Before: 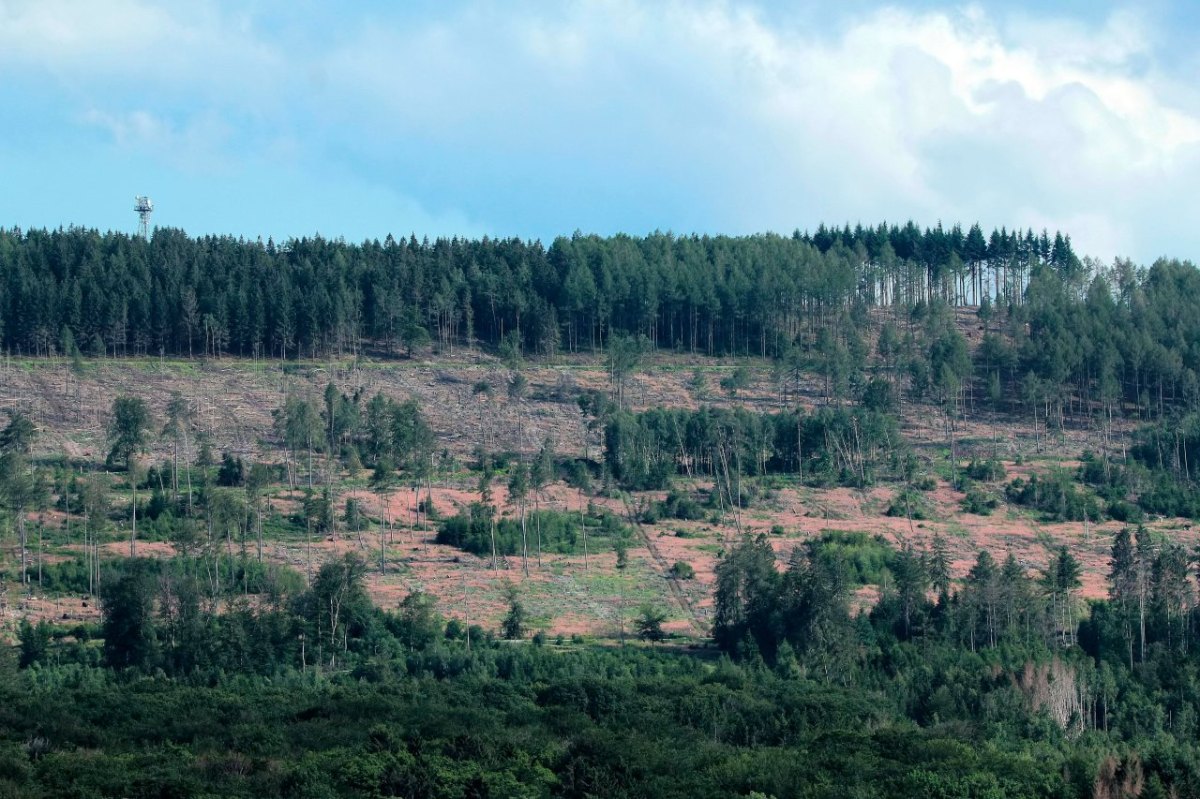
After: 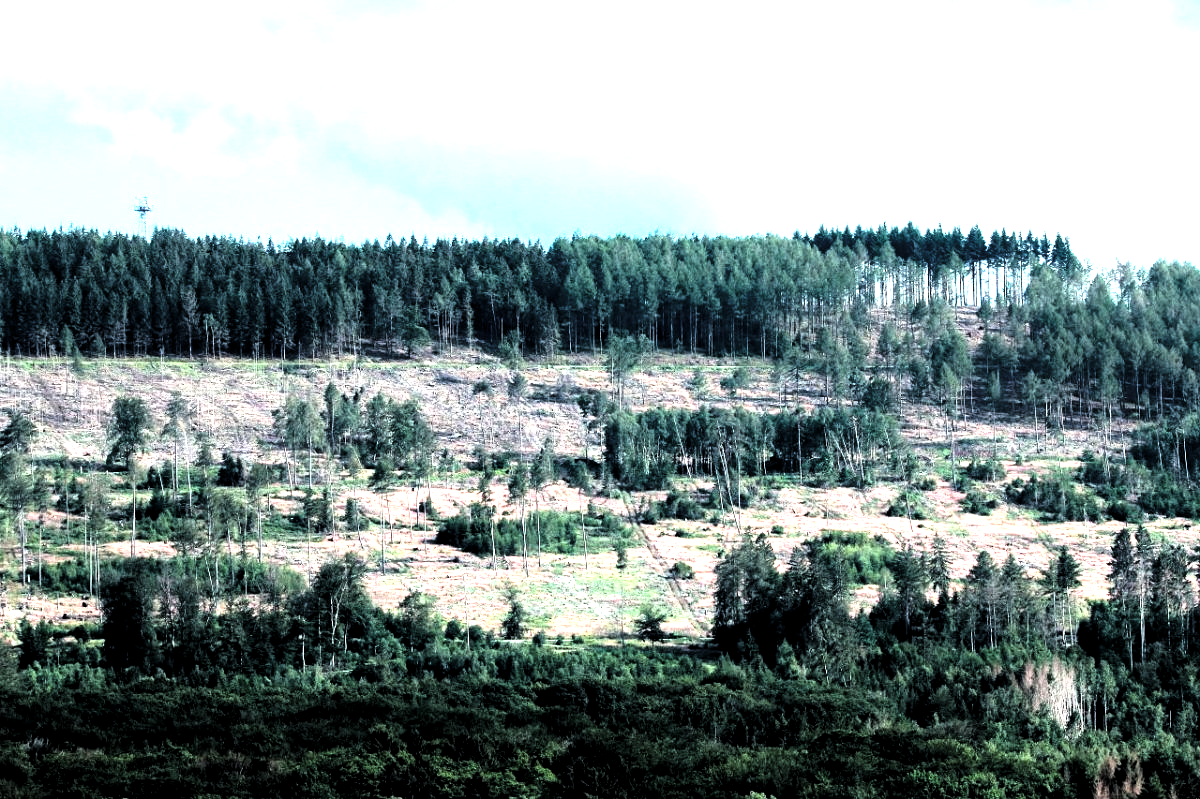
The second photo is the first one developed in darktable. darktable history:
exposure: black level correction 0, exposure 0.948 EV, compensate exposure bias true, compensate highlight preservation false
contrast brightness saturation: contrast 0.097, brightness 0.022, saturation 0.019
levels: levels [0.044, 0.475, 0.791]
filmic rgb: black relative exposure -5.03 EV, white relative exposure 3.95 EV, threshold 5.96 EV, hardness 2.9, contrast 1.186, color science v6 (2022), enable highlight reconstruction true
